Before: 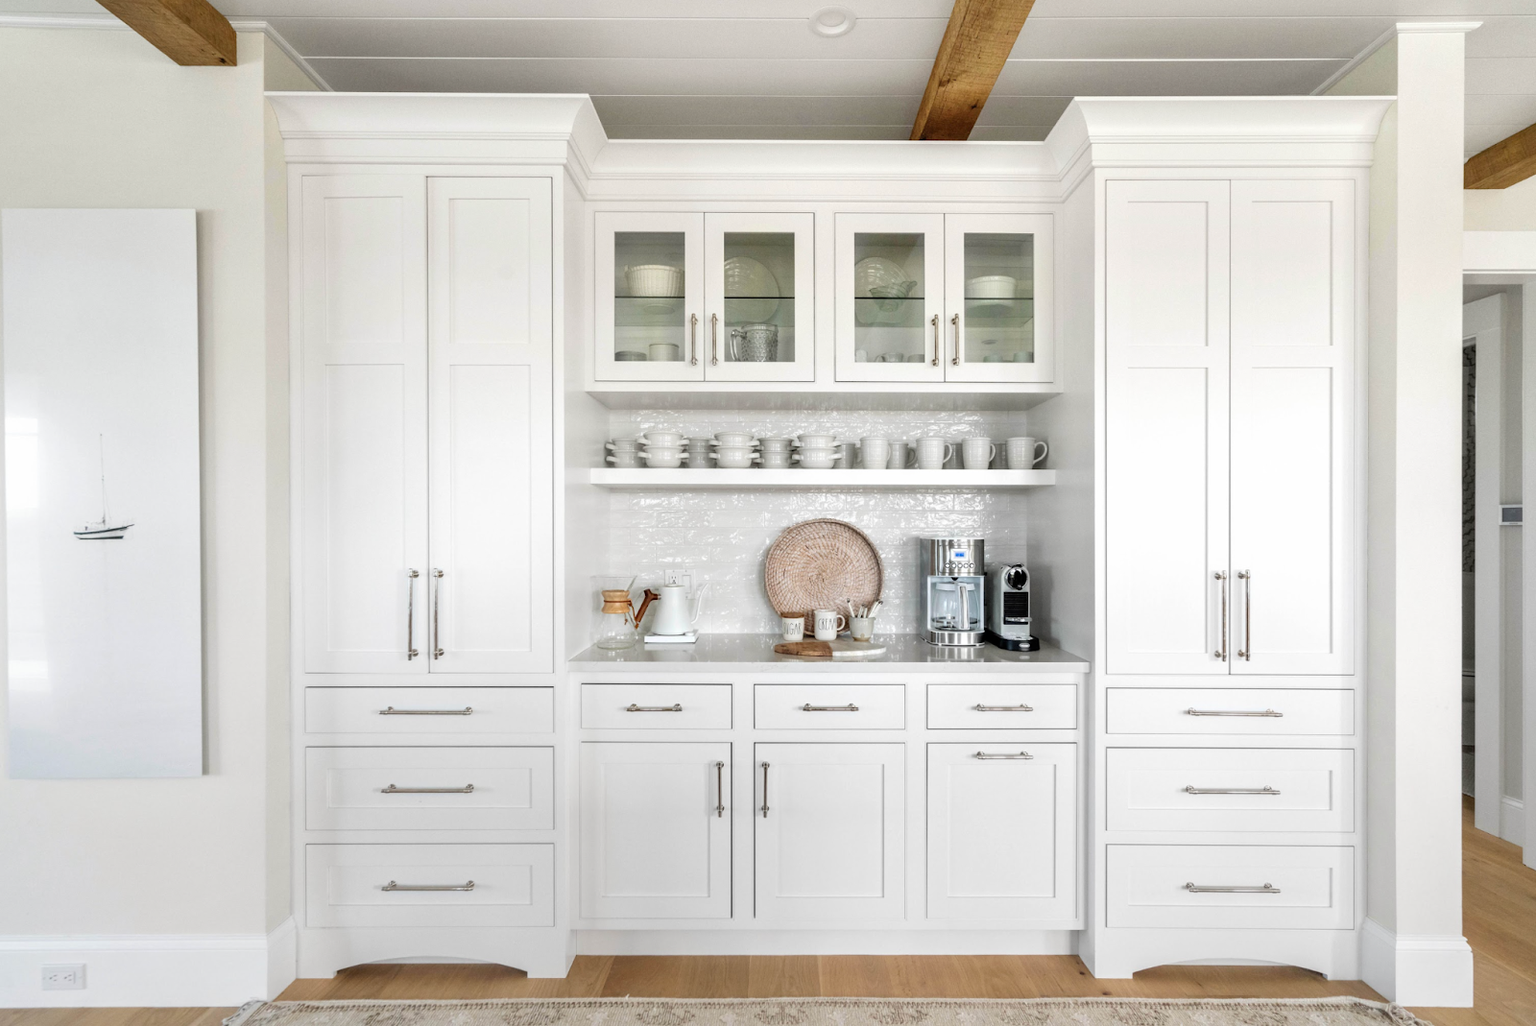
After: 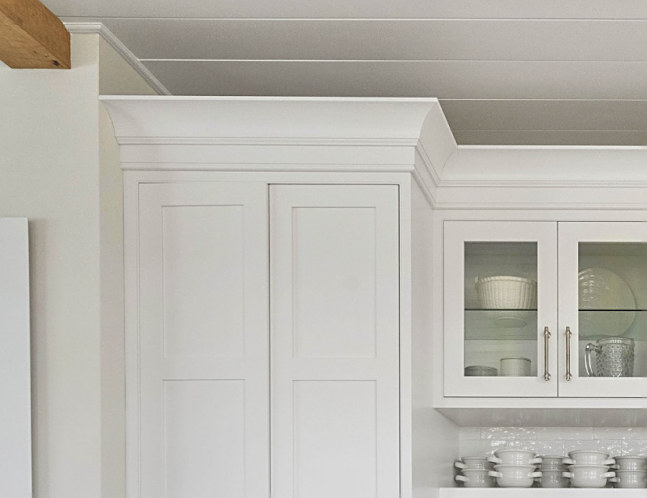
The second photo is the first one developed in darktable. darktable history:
exposure: black level correction -0.015, exposure -0.505 EV, compensate highlight preservation false
tone equalizer: -7 EV 0.16 EV, -6 EV 0.619 EV, -5 EV 1.12 EV, -4 EV 1.35 EV, -3 EV 1.18 EV, -2 EV 0.6 EV, -1 EV 0.164 EV, mask exposure compensation -0.493 EV
sharpen: on, module defaults
crop and rotate: left 11.018%, top 0.089%, right 48.514%, bottom 53.274%
color zones: curves: ch0 [(0, 0.5) (0.143, 0.5) (0.286, 0.456) (0.429, 0.5) (0.571, 0.5) (0.714, 0.5) (0.857, 0.5) (1, 0.5)]; ch1 [(0, 0.5) (0.143, 0.5) (0.286, 0.422) (0.429, 0.5) (0.571, 0.5) (0.714, 0.5) (0.857, 0.5) (1, 0.5)], mix -120.99%
